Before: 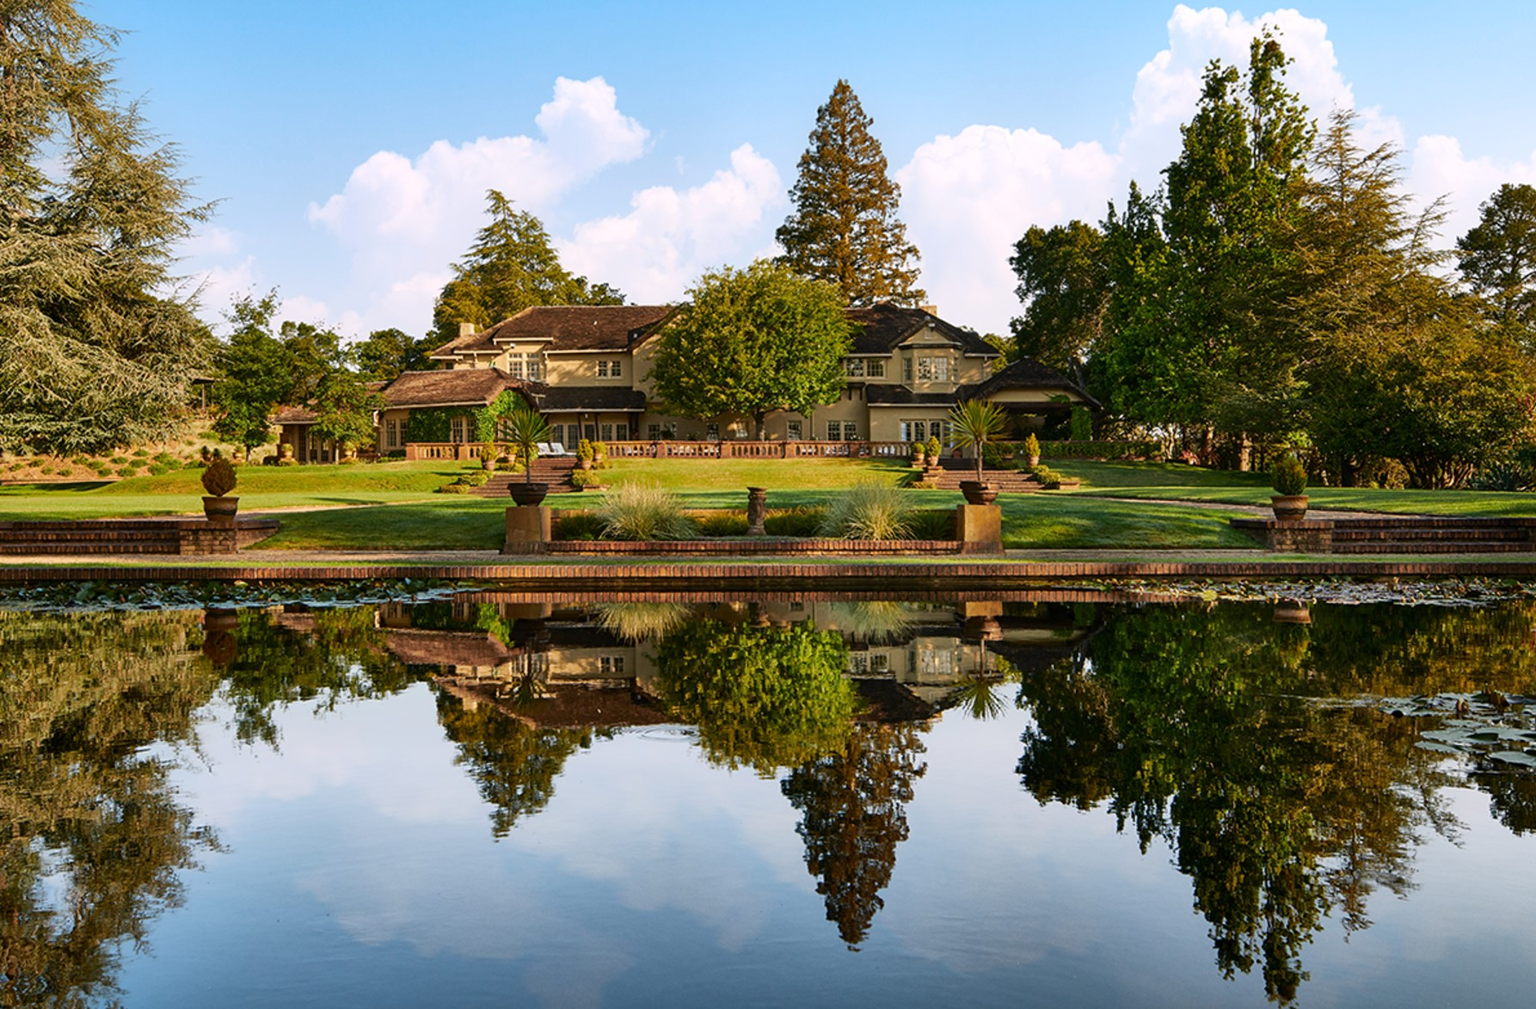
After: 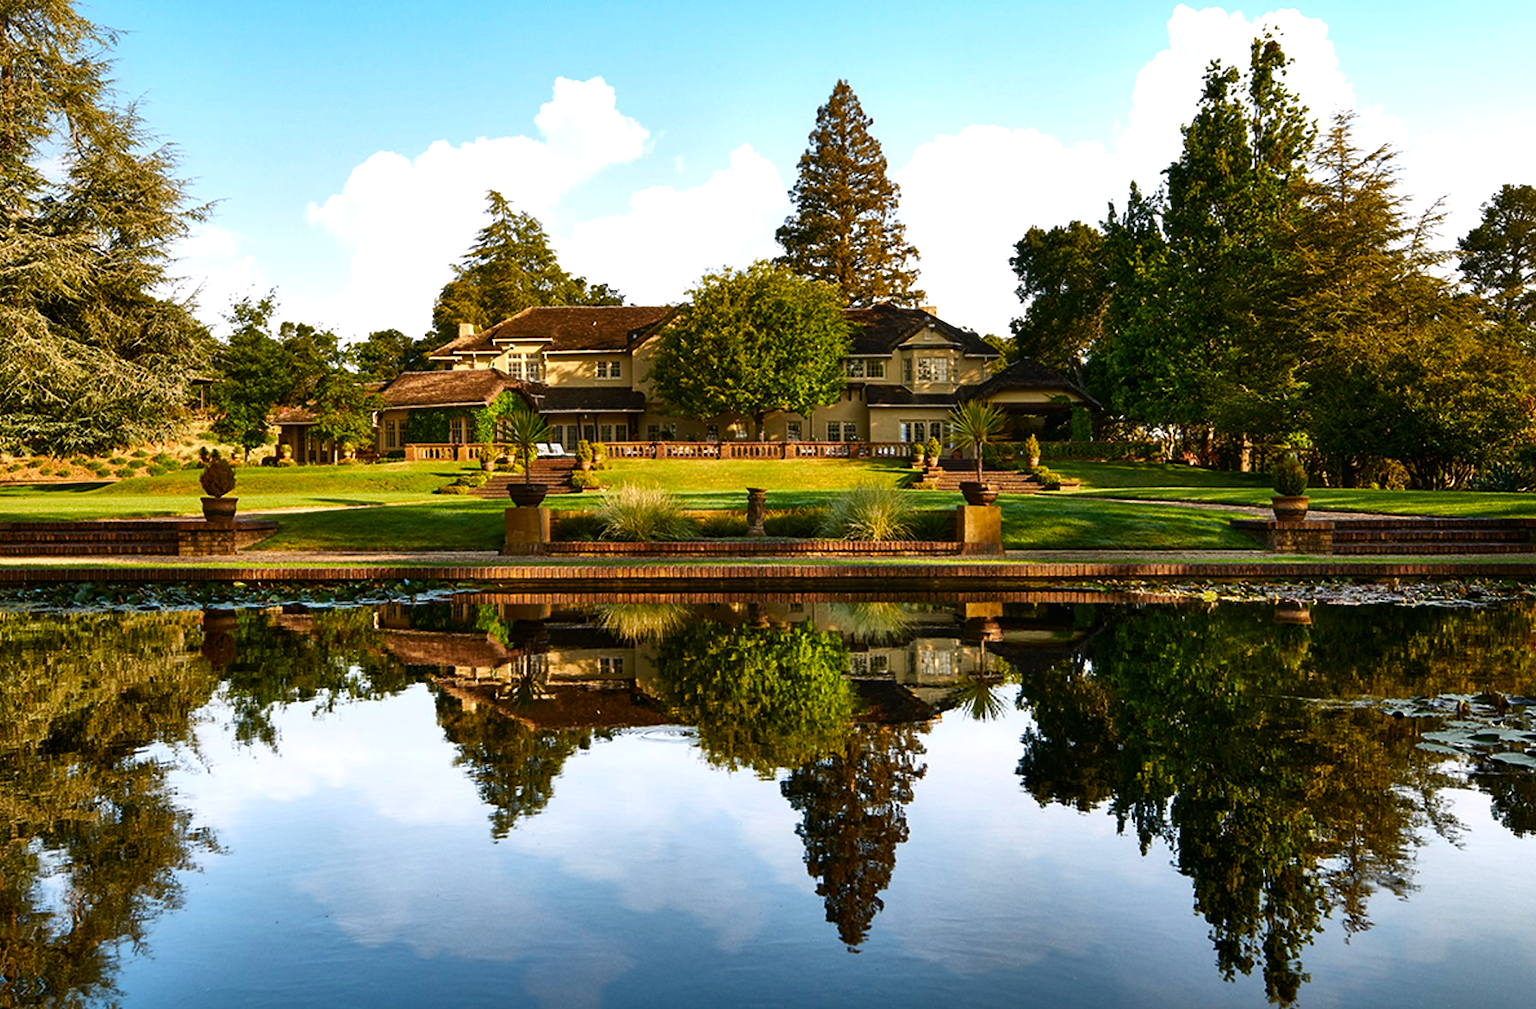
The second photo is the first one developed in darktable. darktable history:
color balance rgb: power › hue 73.79°, perceptual saturation grading › global saturation 20%, perceptual saturation grading › highlights -25.024%, perceptual saturation grading › shadows 24.255%, perceptual brilliance grading › global brilliance 14.386%, perceptual brilliance grading › shadows -34.432%, global vibrance 20%
crop: left 0.117%
